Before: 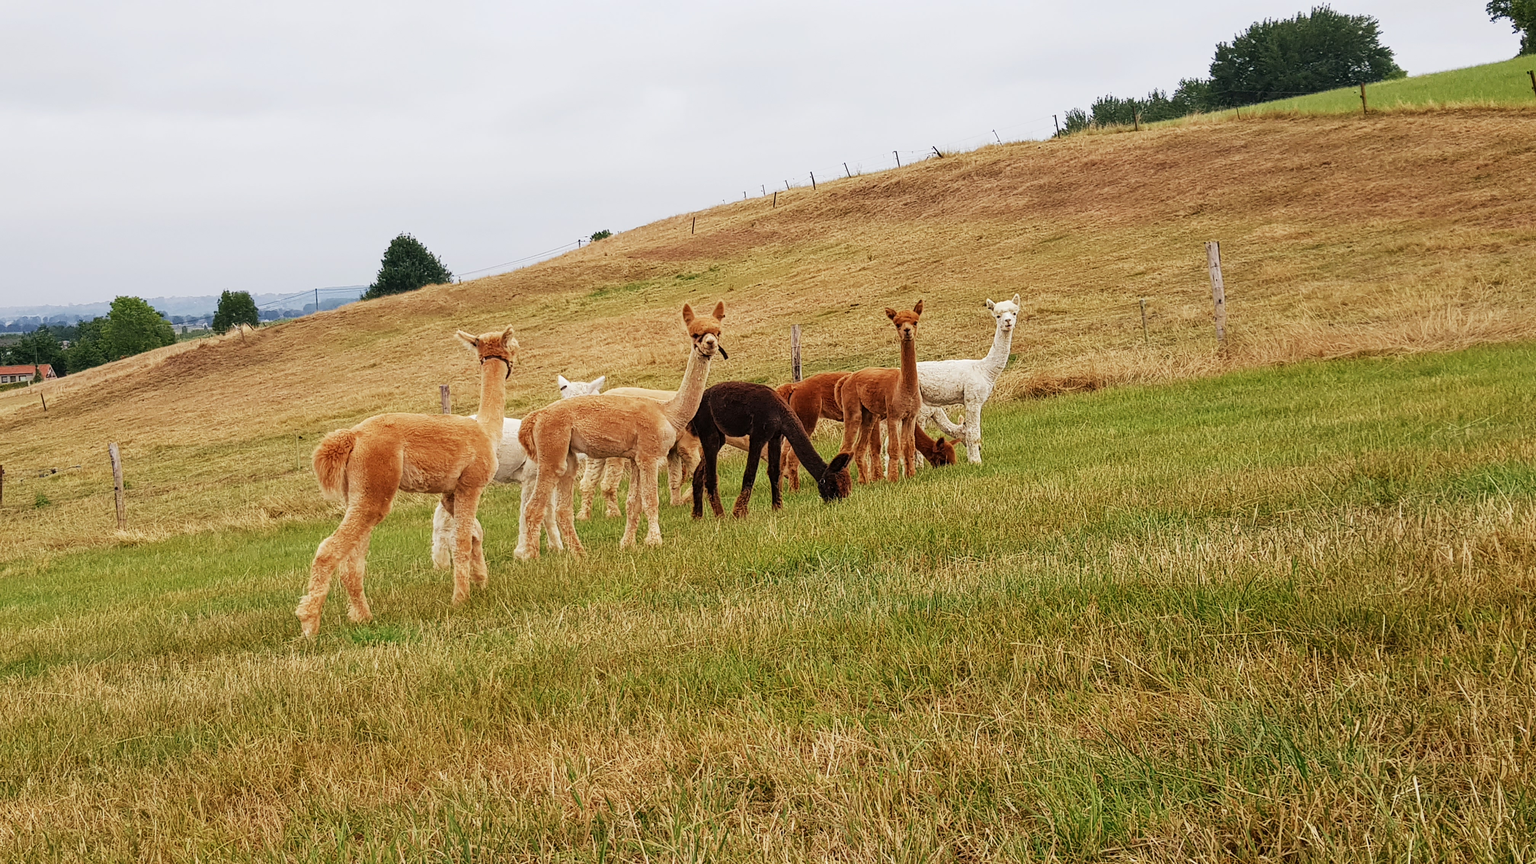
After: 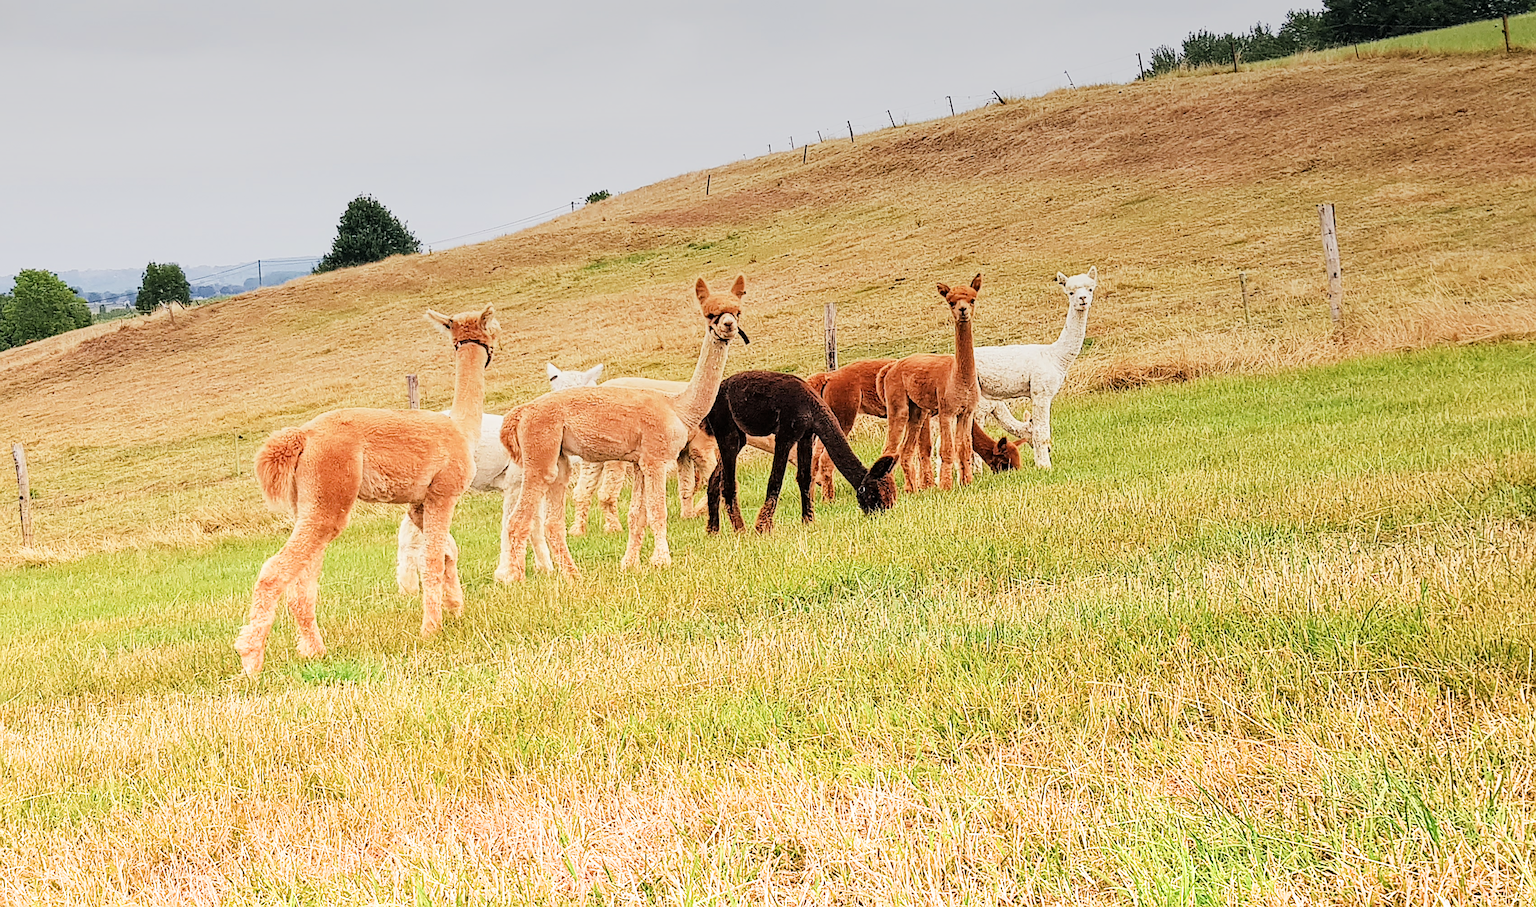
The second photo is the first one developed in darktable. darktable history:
crop: left 6.446%, top 8.188%, right 9.538%, bottom 3.548%
sharpen: on, module defaults
graduated density: density -3.9 EV
filmic rgb: black relative exposure -7.65 EV, white relative exposure 4.56 EV, hardness 3.61, contrast 1.05
